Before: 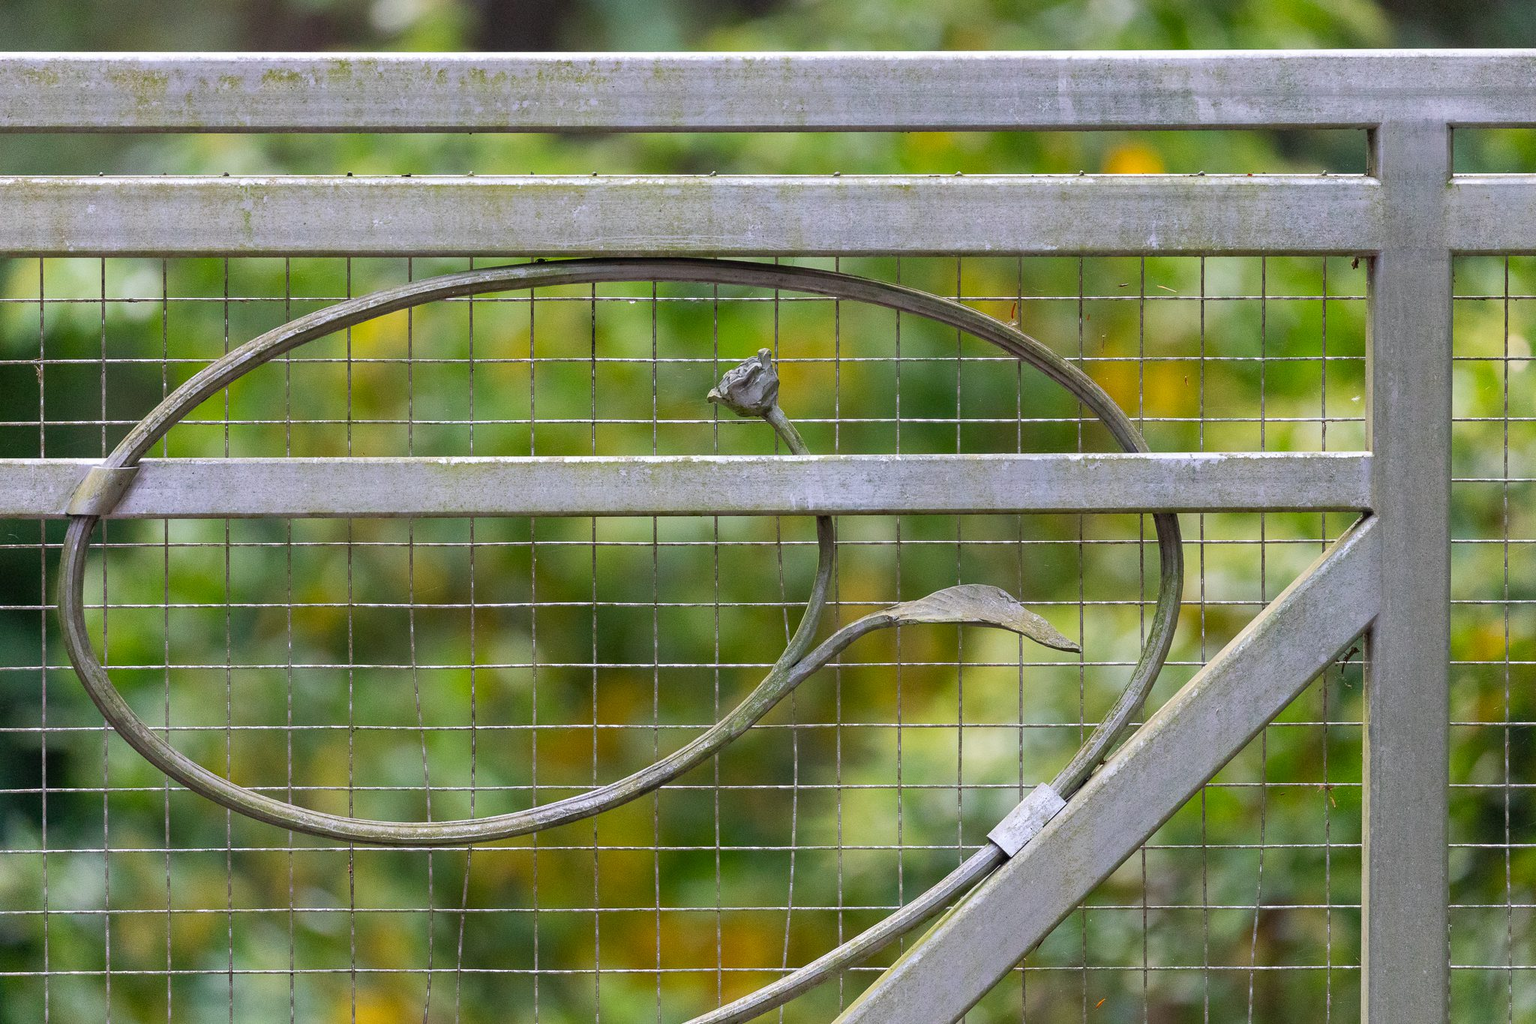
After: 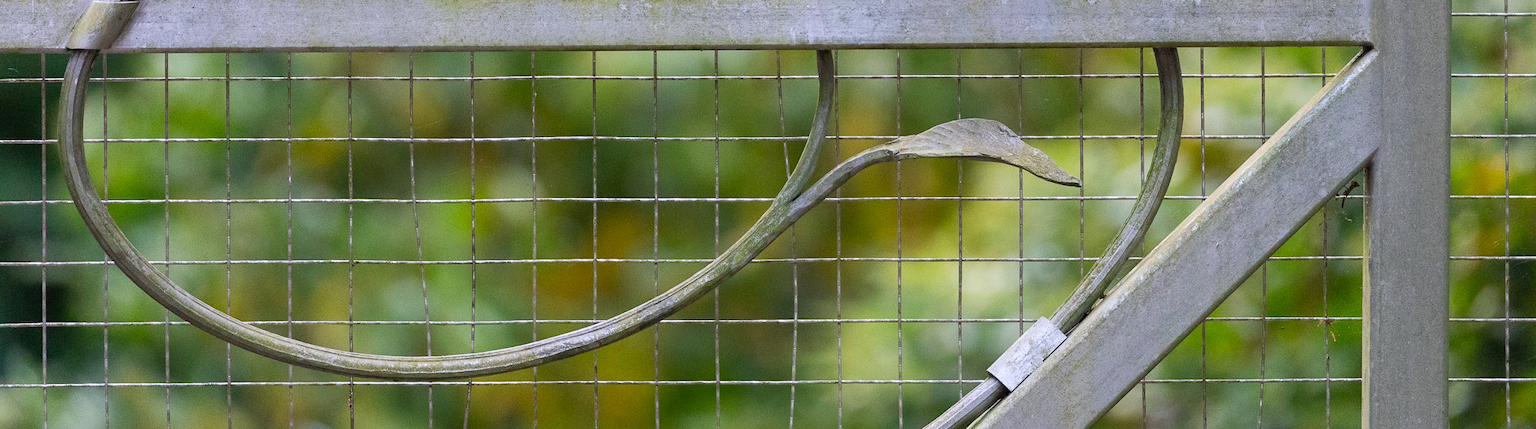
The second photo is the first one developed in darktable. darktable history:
crop: top 45.551%, bottom 12.262%
white balance: red 0.988, blue 1.017
